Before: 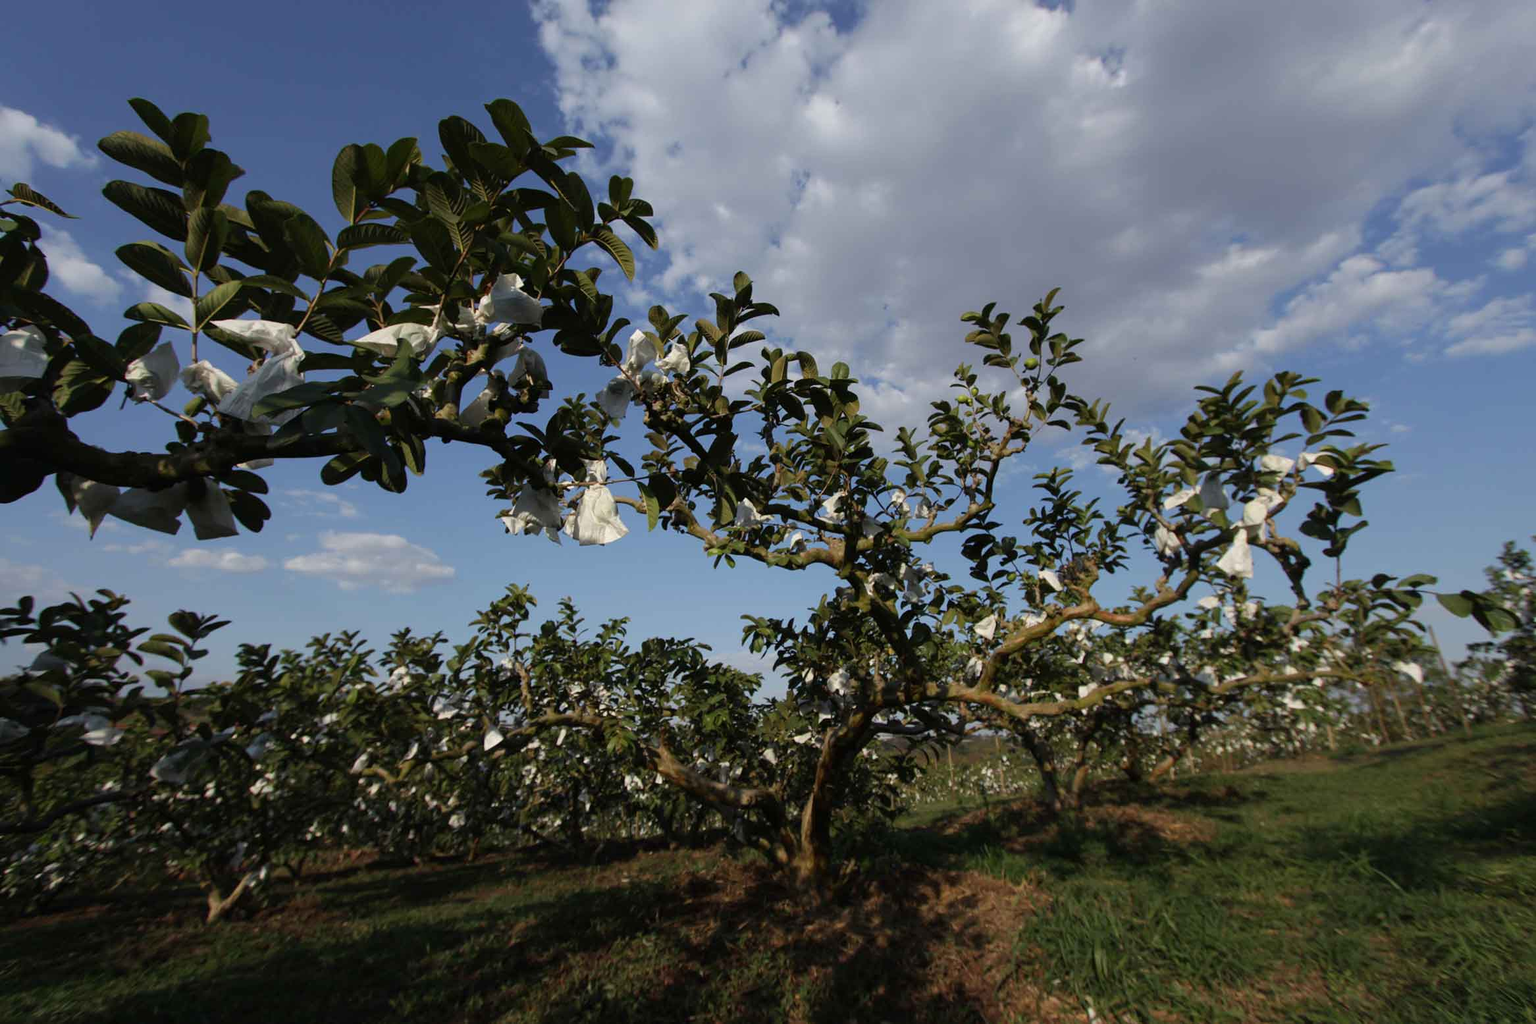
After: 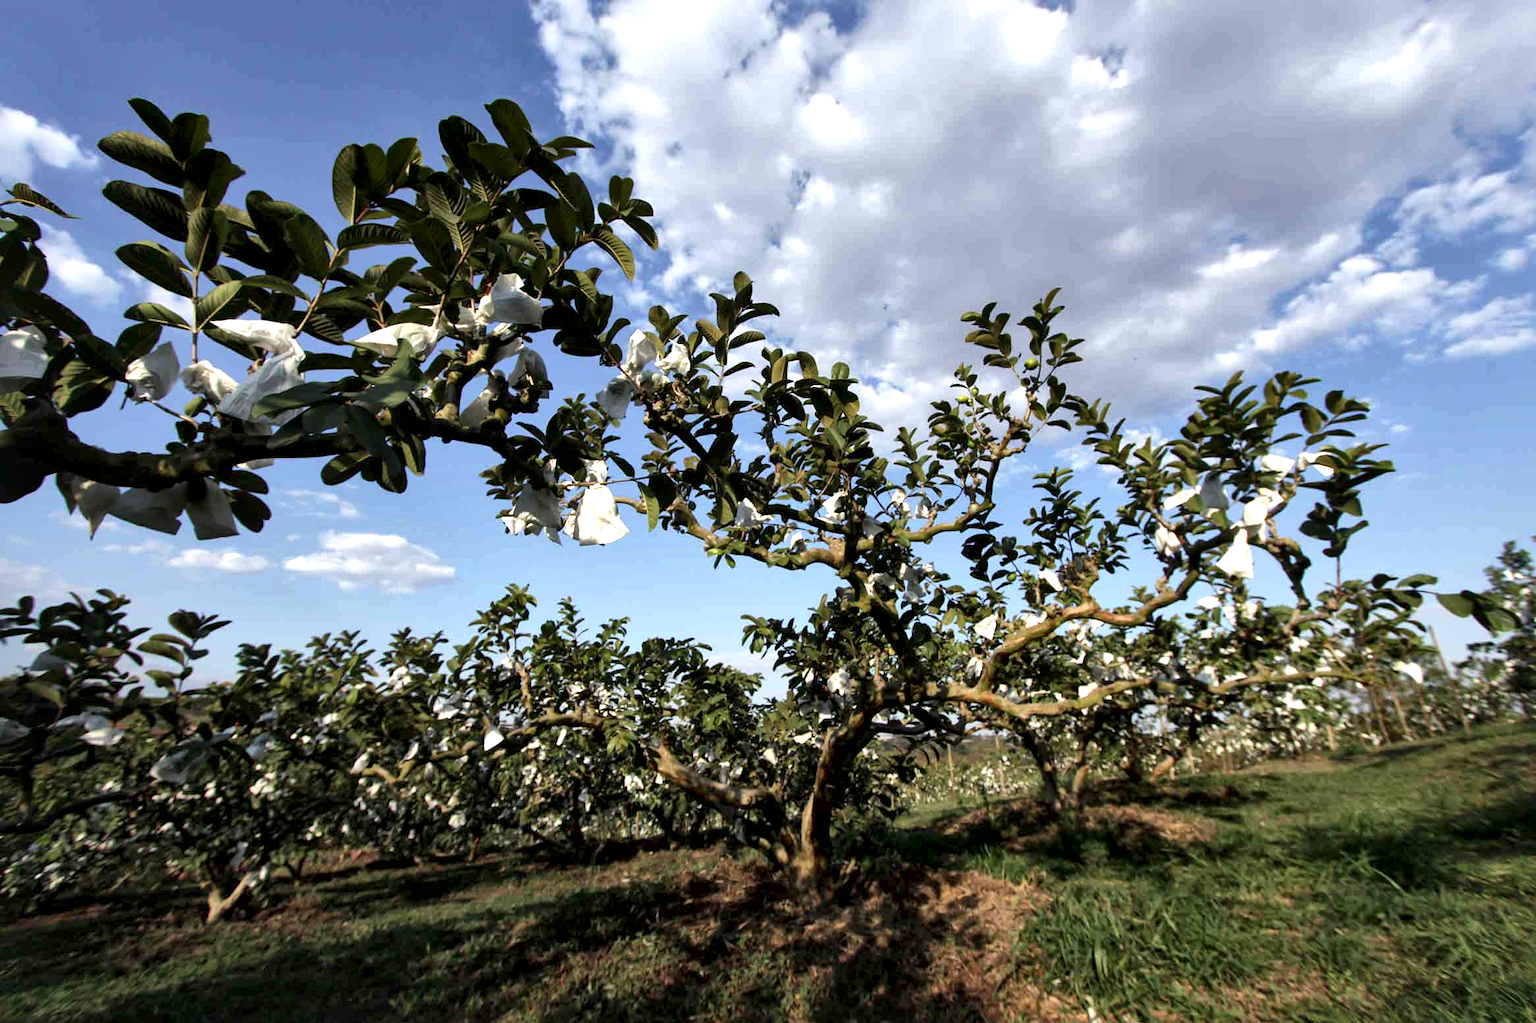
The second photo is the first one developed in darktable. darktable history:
local contrast: mode bilateral grid, contrast 70, coarseness 74, detail 180%, midtone range 0.2
exposure: exposure 0.925 EV, compensate exposure bias true, compensate highlight preservation false
